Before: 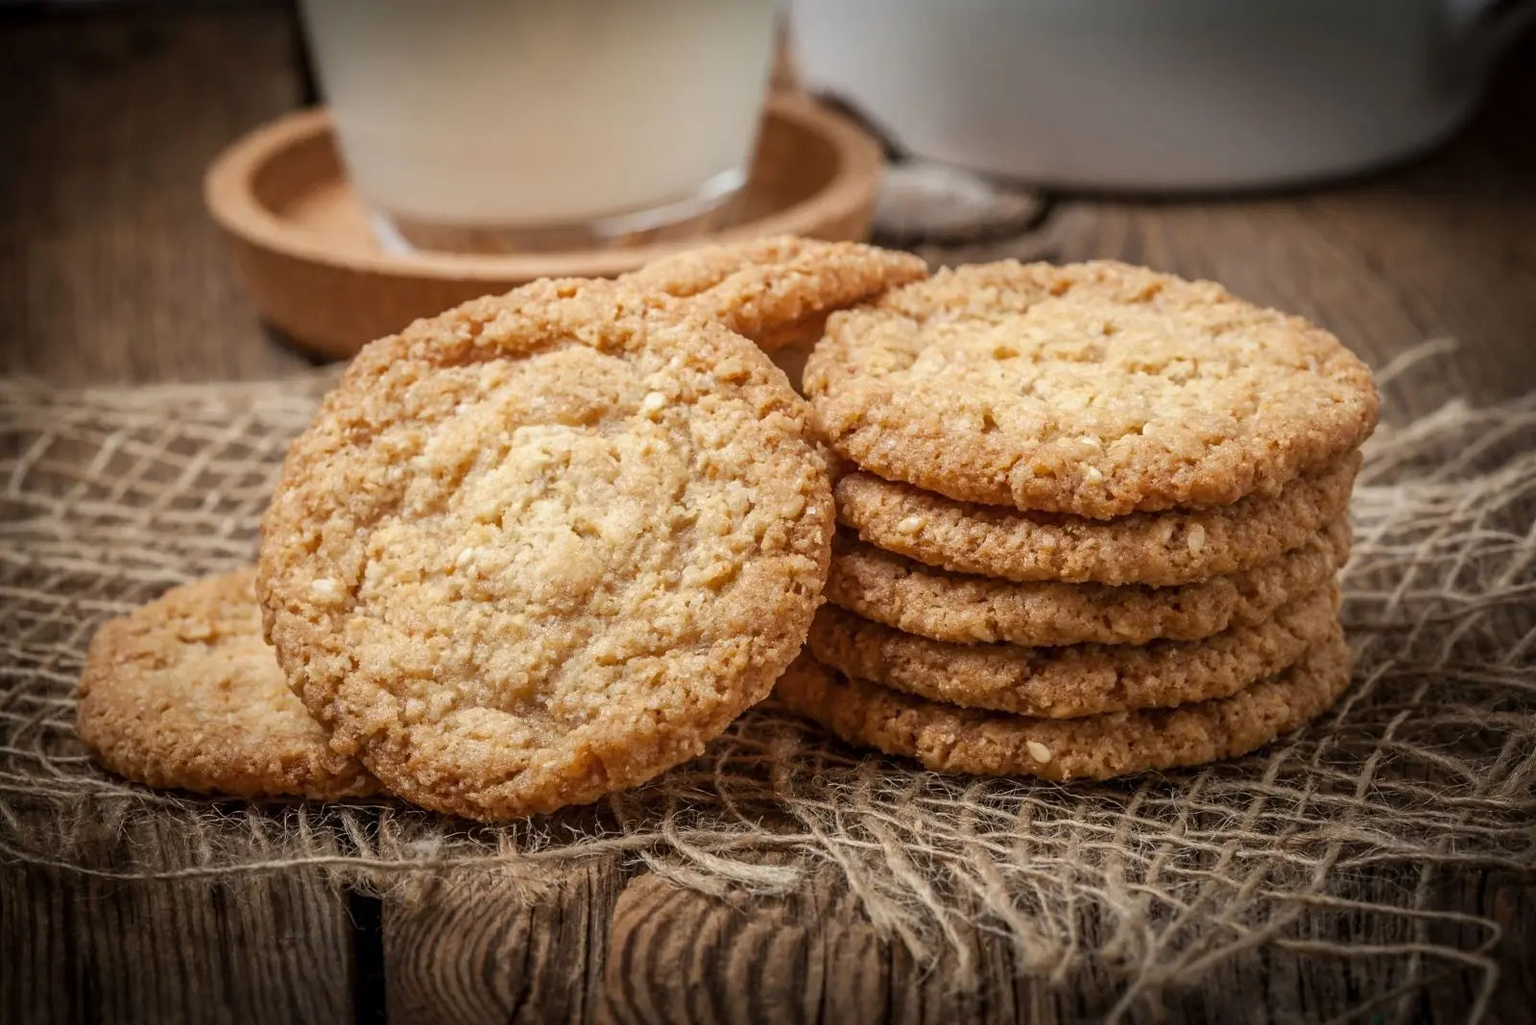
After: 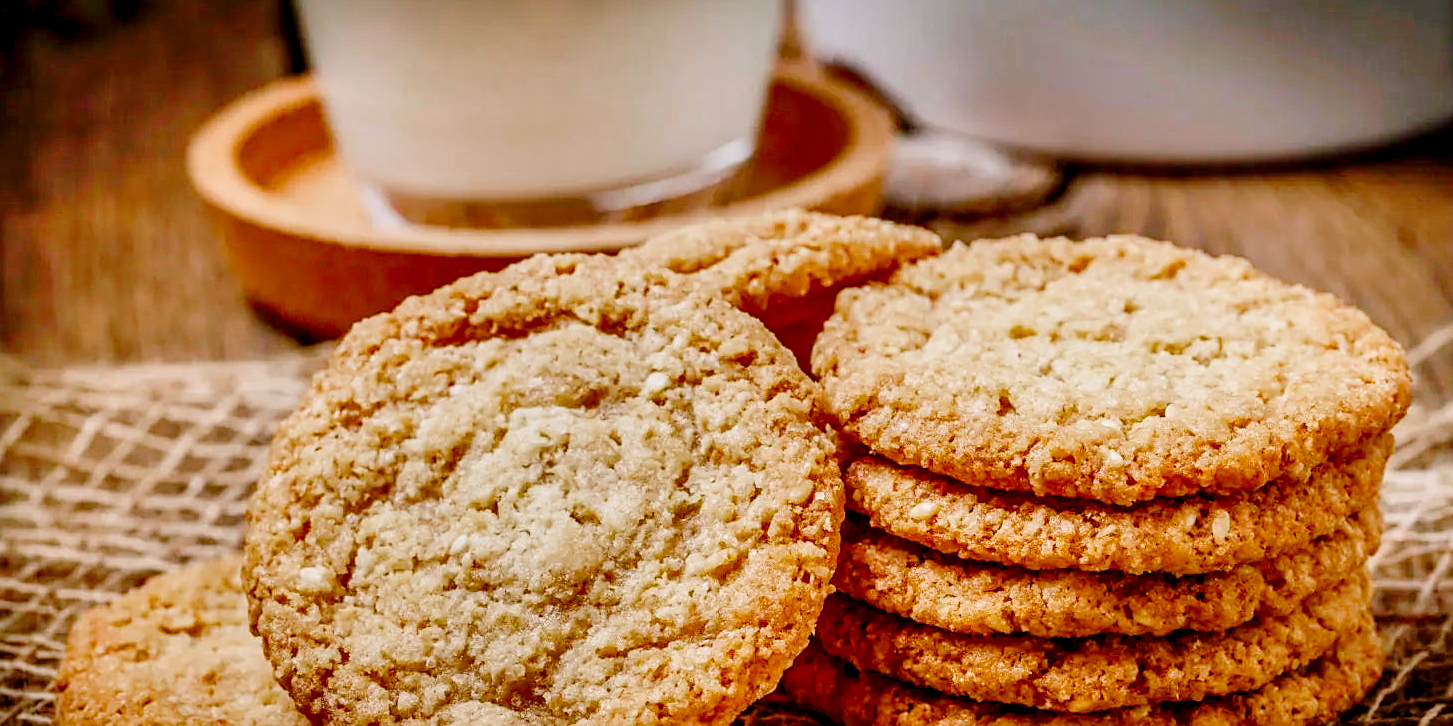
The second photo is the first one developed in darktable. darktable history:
tone curve: curves: ch0 [(0, 0) (0.227, 0.17) (0.766, 0.774) (1, 1)]; ch1 [(0, 0) (0.114, 0.127) (0.437, 0.452) (0.498, 0.495) (0.579, 0.576) (1, 1)]; ch2 [(0, 0) (0.233, 0.259) (0.493, 0.492) (0.568, 0.579) (1, 1)], preserve colors none
color balance rgb: highlights gain › chroma 2.006%, highlights gain › hue 290.98°, global offset › luminance -0.513%, perceptual saturation grading › global saturation 20%, perceptual saturation grading › highlights -25.264%, perceptual saturation grading › shadows 24.066%, perceptual brilliance grading › global brilliance 3%, perceptual brilliance grading › highlights -3.107%, perceptual brilliance grading › shadows 3.846%, contrast -29.731%
color zones: curves: ch0 [(0, 0.5) (0.143, 0.5) (0.286, 0.456) (0.429, 0.5) (0.571, 0.5) (0.714, 0.5) (0.857, 0.5) (1, 0.5)]; ch1 [(0, 0.5) (0.143, 0.5) (0.286, 0.422) (0.429, 0.5) (0.571, 0.5) (0.714, 0.5) (0.857, 0.5) (1, 0.5)]
crop: left 1.624%, top 3.445%, right 7.545%, bottom 28.495%
base curve: curves: ch0 [(0, 0) (0.028, 0.03) (0.121, 0.232) (0.46, 0.748) (0.859, 0.968) (1, 1)], preserve colors none
shadows and highlights: radius 107.35, shadows 44.78, highlights -67.39, low approximation 0.01, soften with gaussian
local contrast: highlights 26%, shadows 74%, midtone range 0.745
sharpen: on, module defaults
